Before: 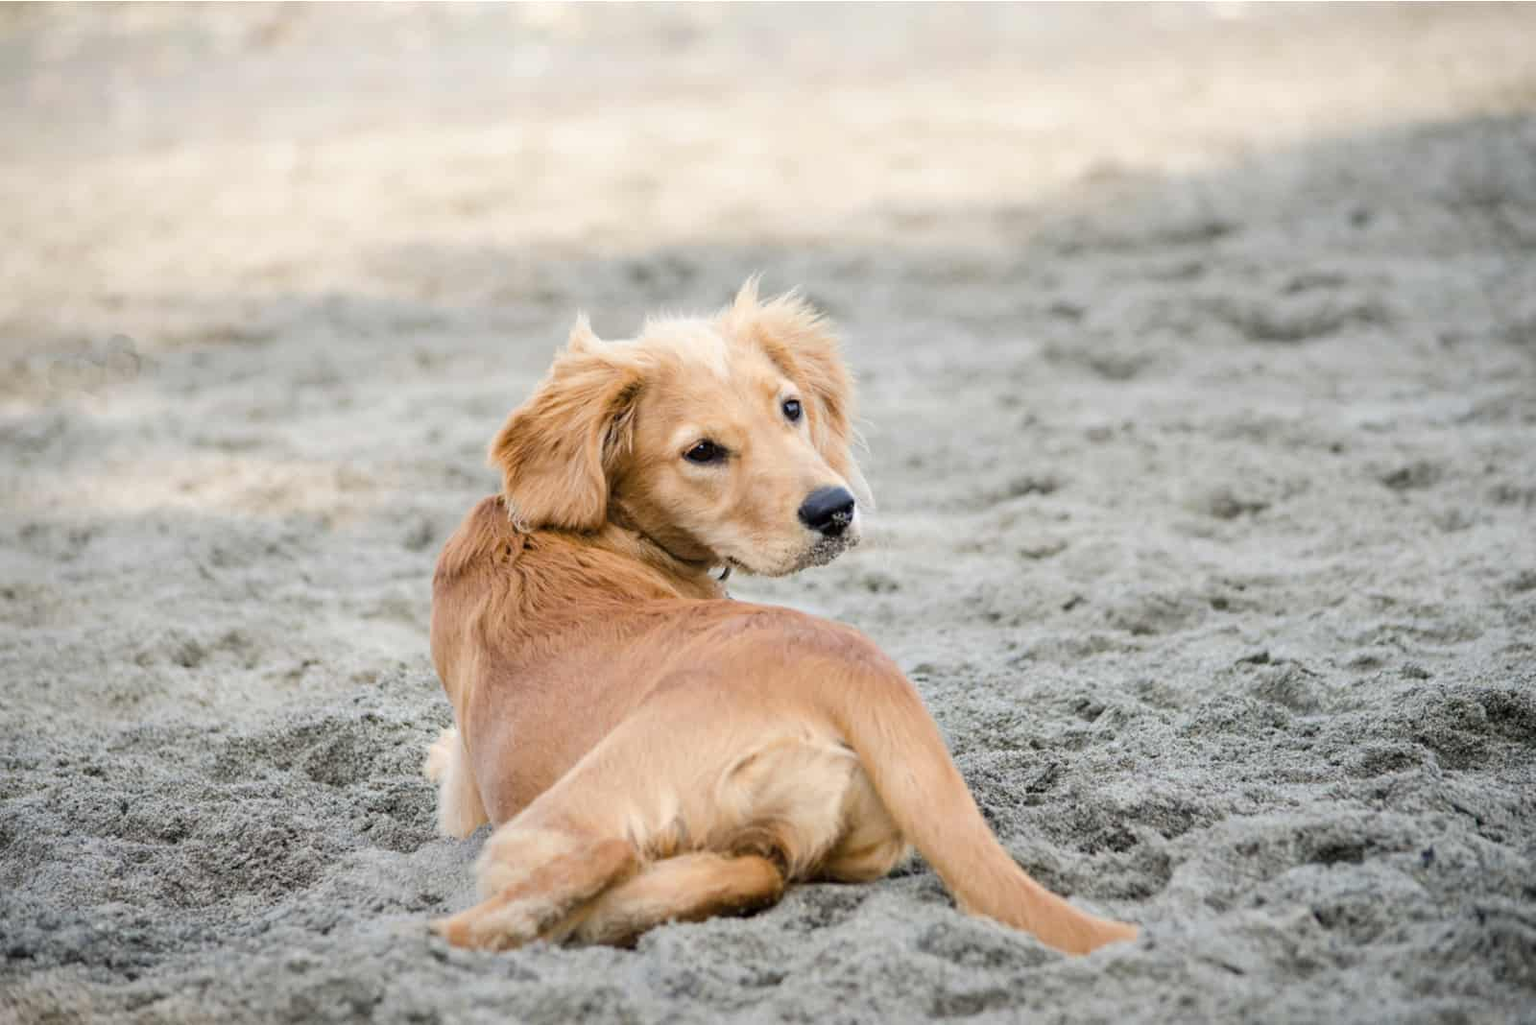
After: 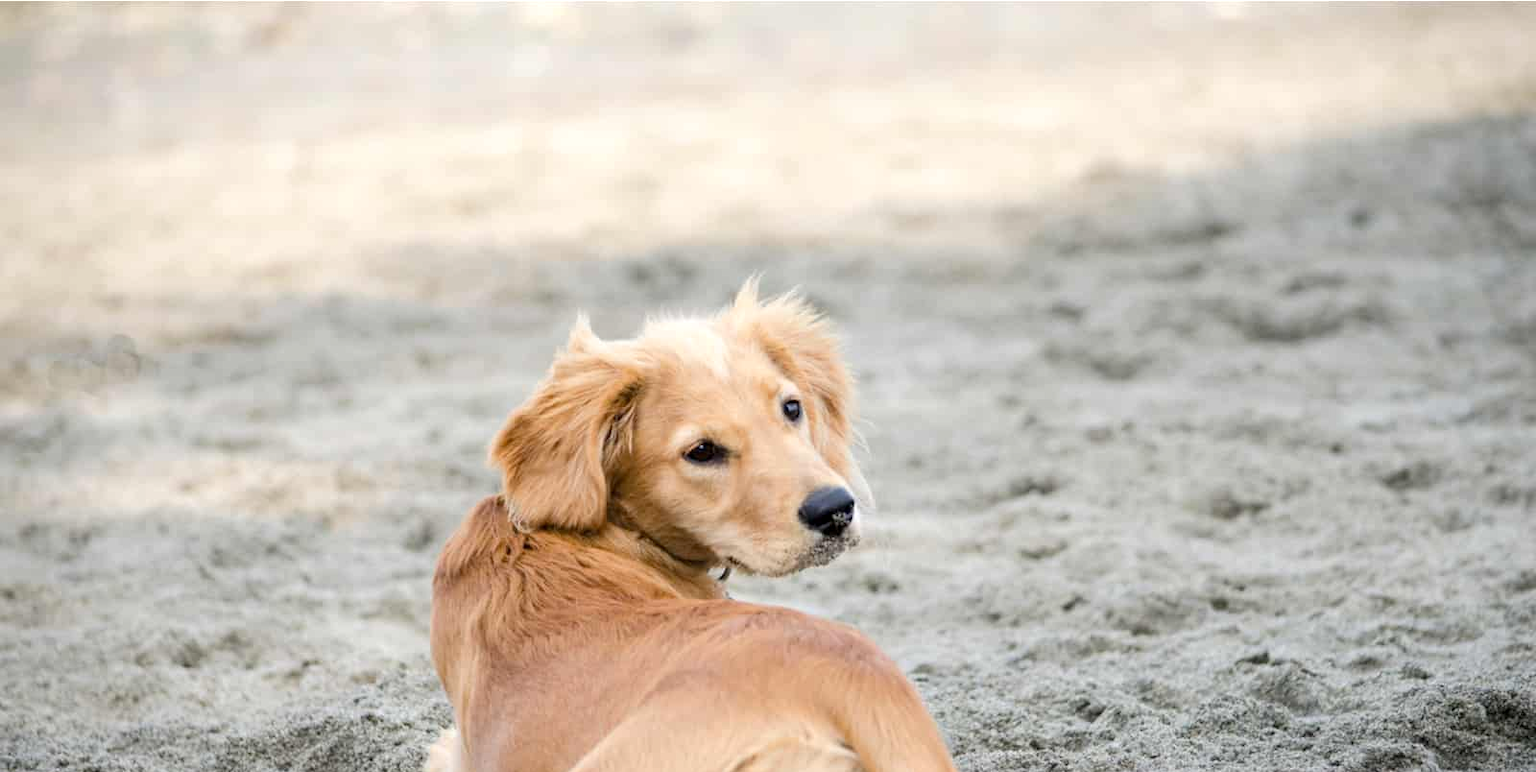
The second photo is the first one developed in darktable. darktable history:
crop: bottom 24.546%
exposure: black level correction 0.002, exposure 0.149 EV, compensate highlight preservation false
